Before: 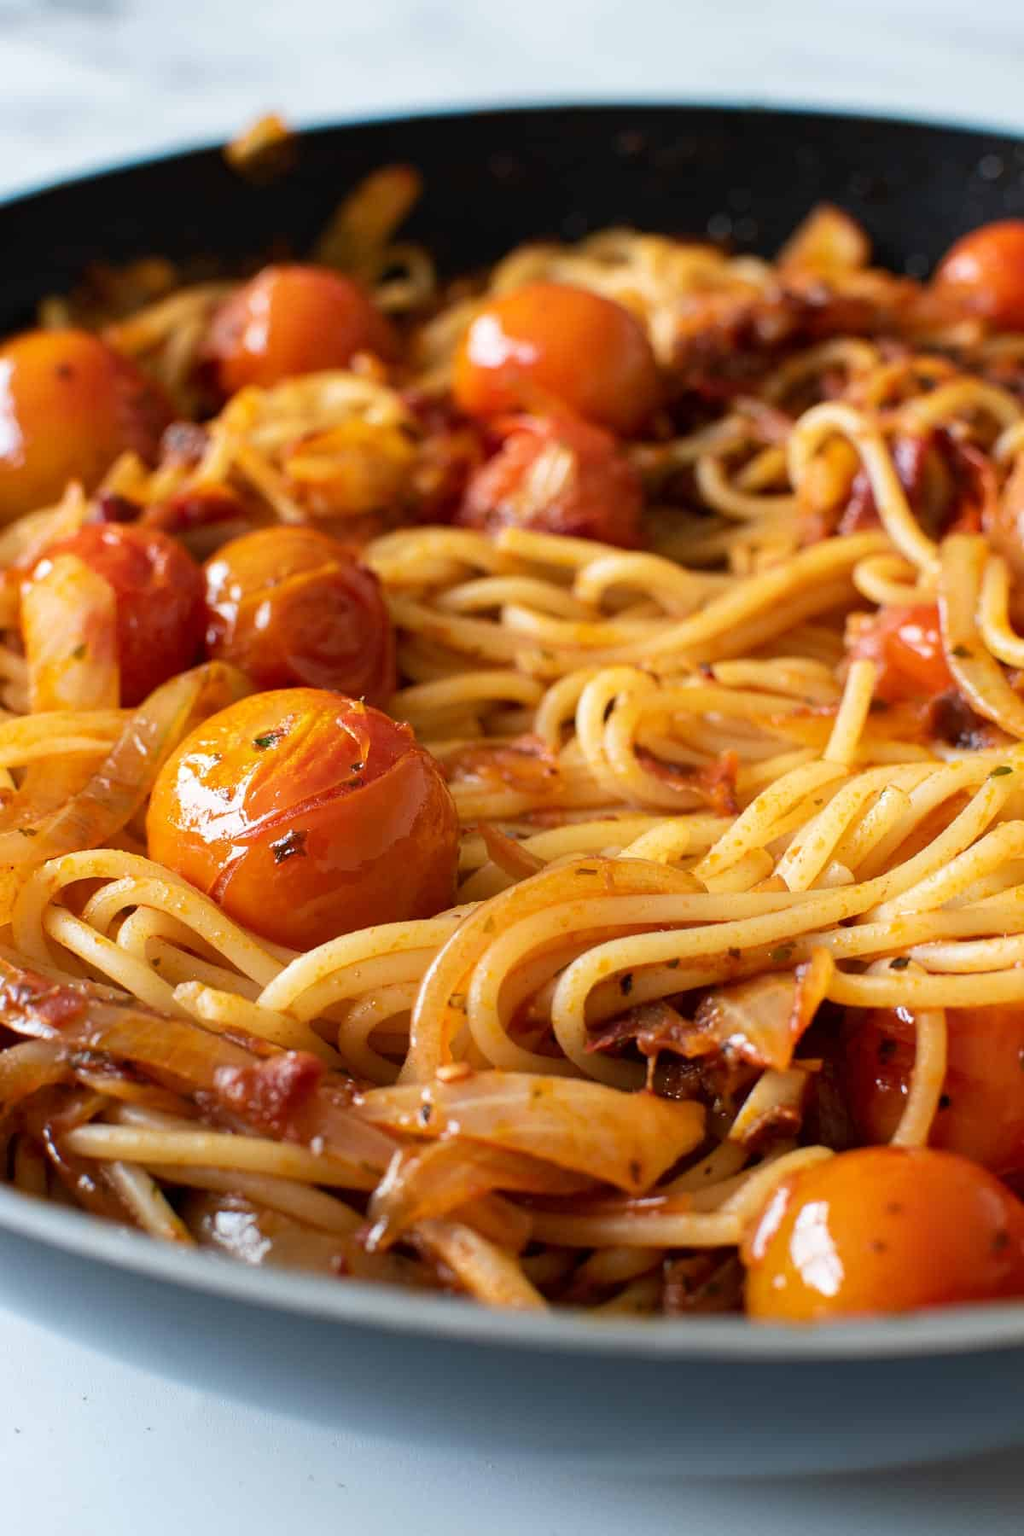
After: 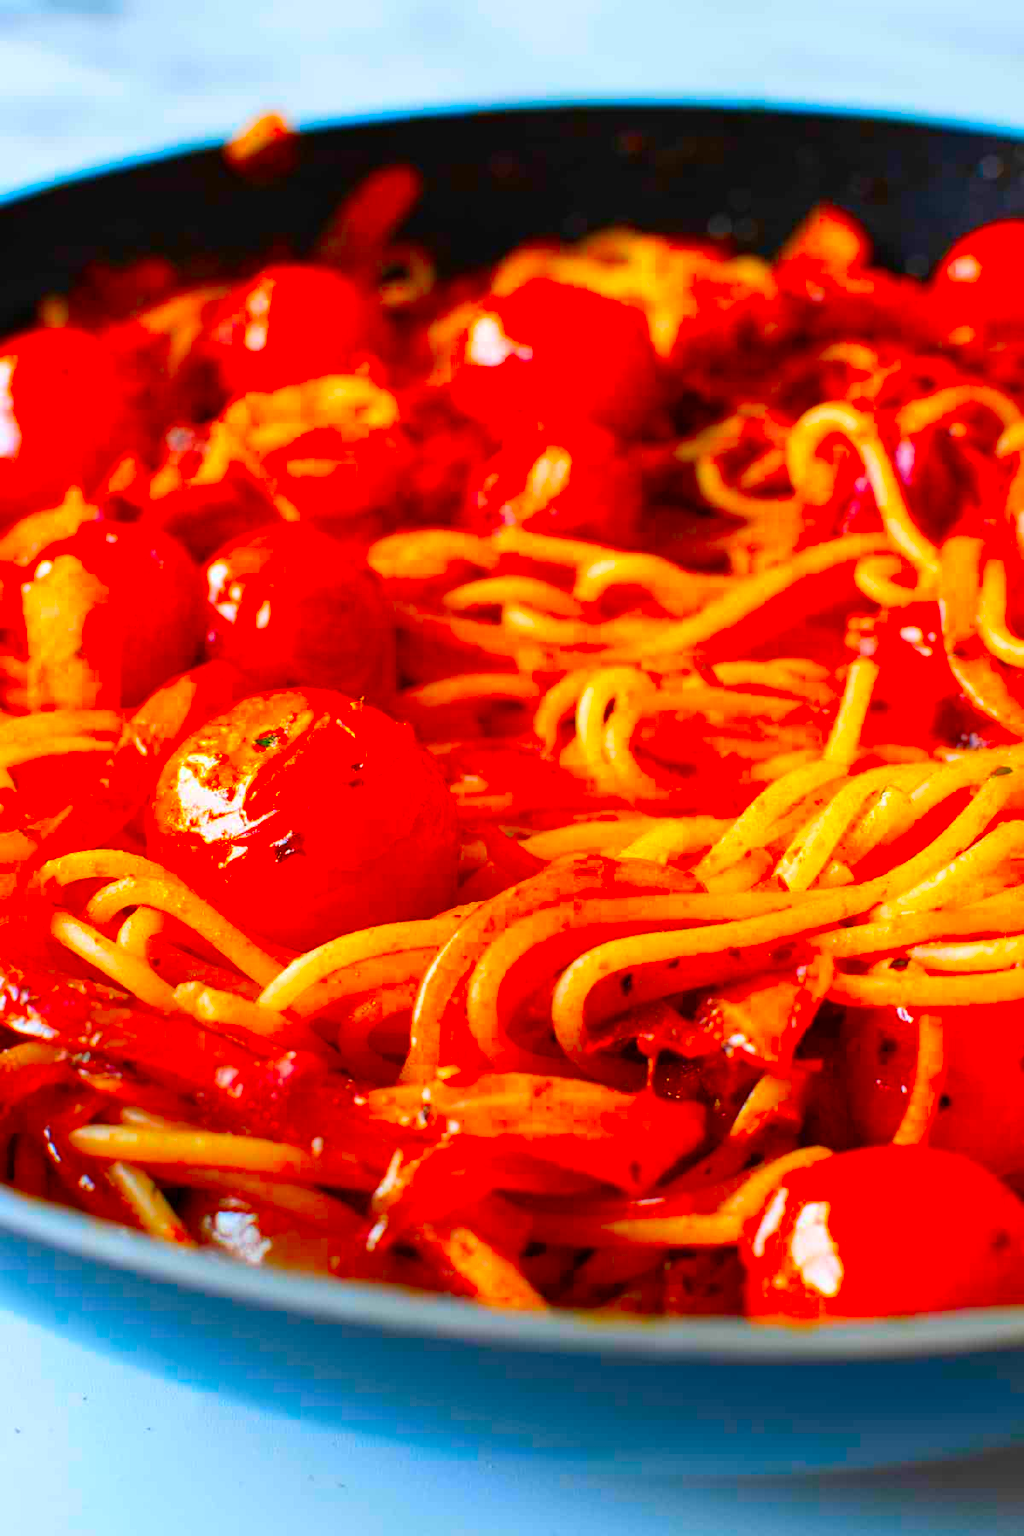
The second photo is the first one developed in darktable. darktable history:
color correction: highlights b* 0.048, saturation 2.98
